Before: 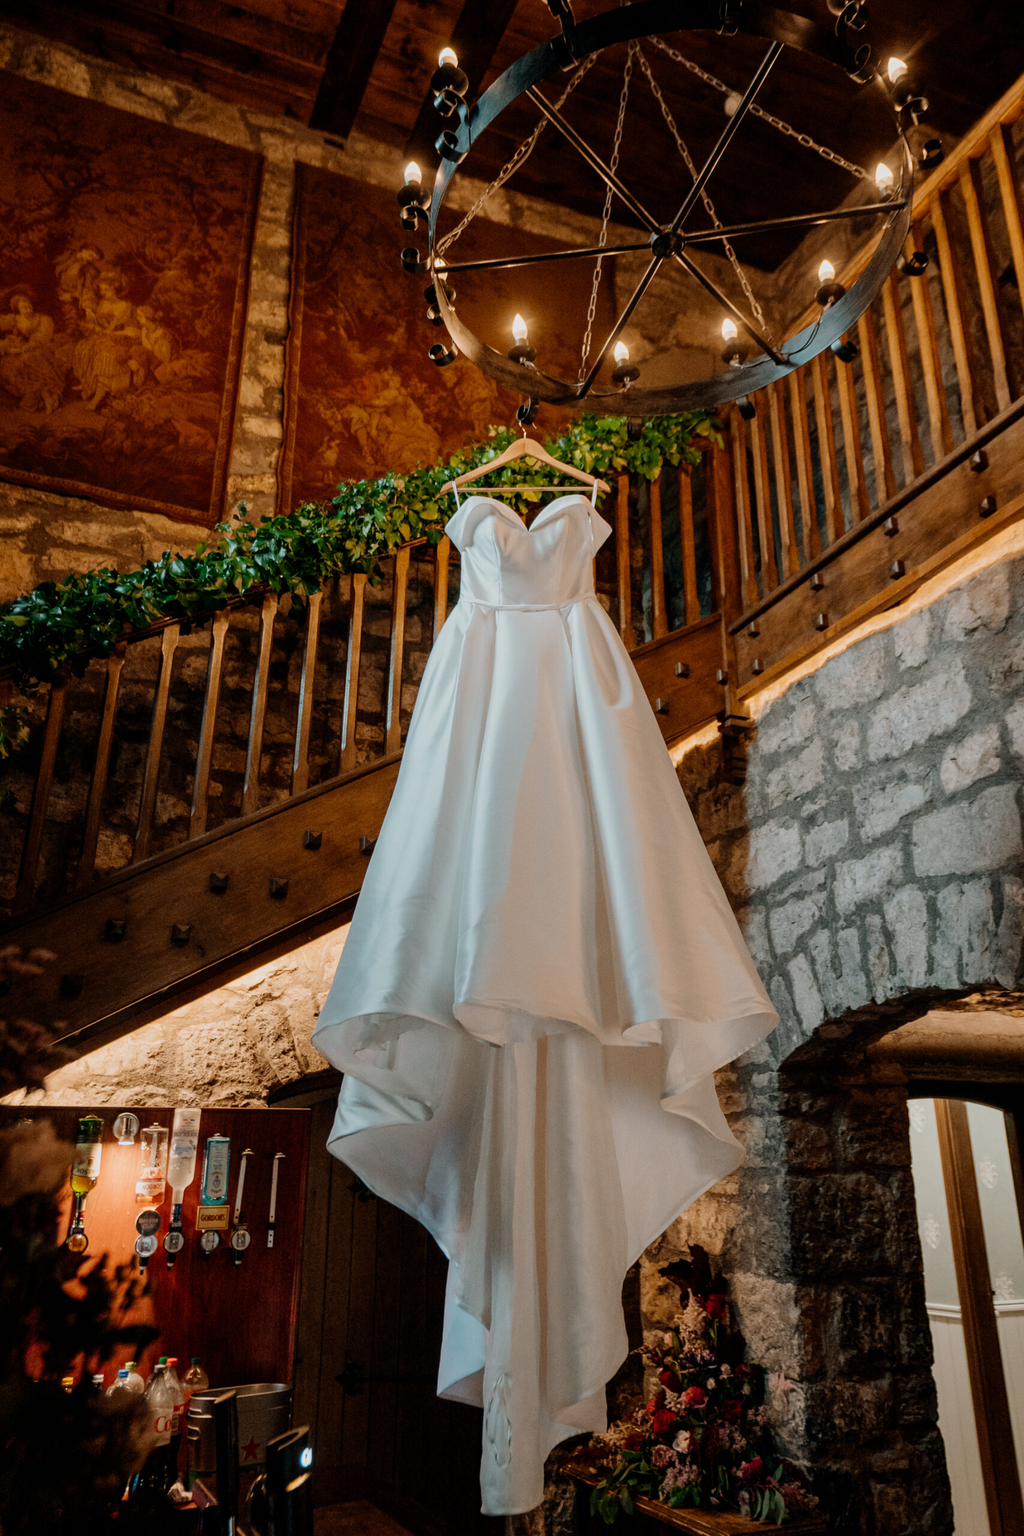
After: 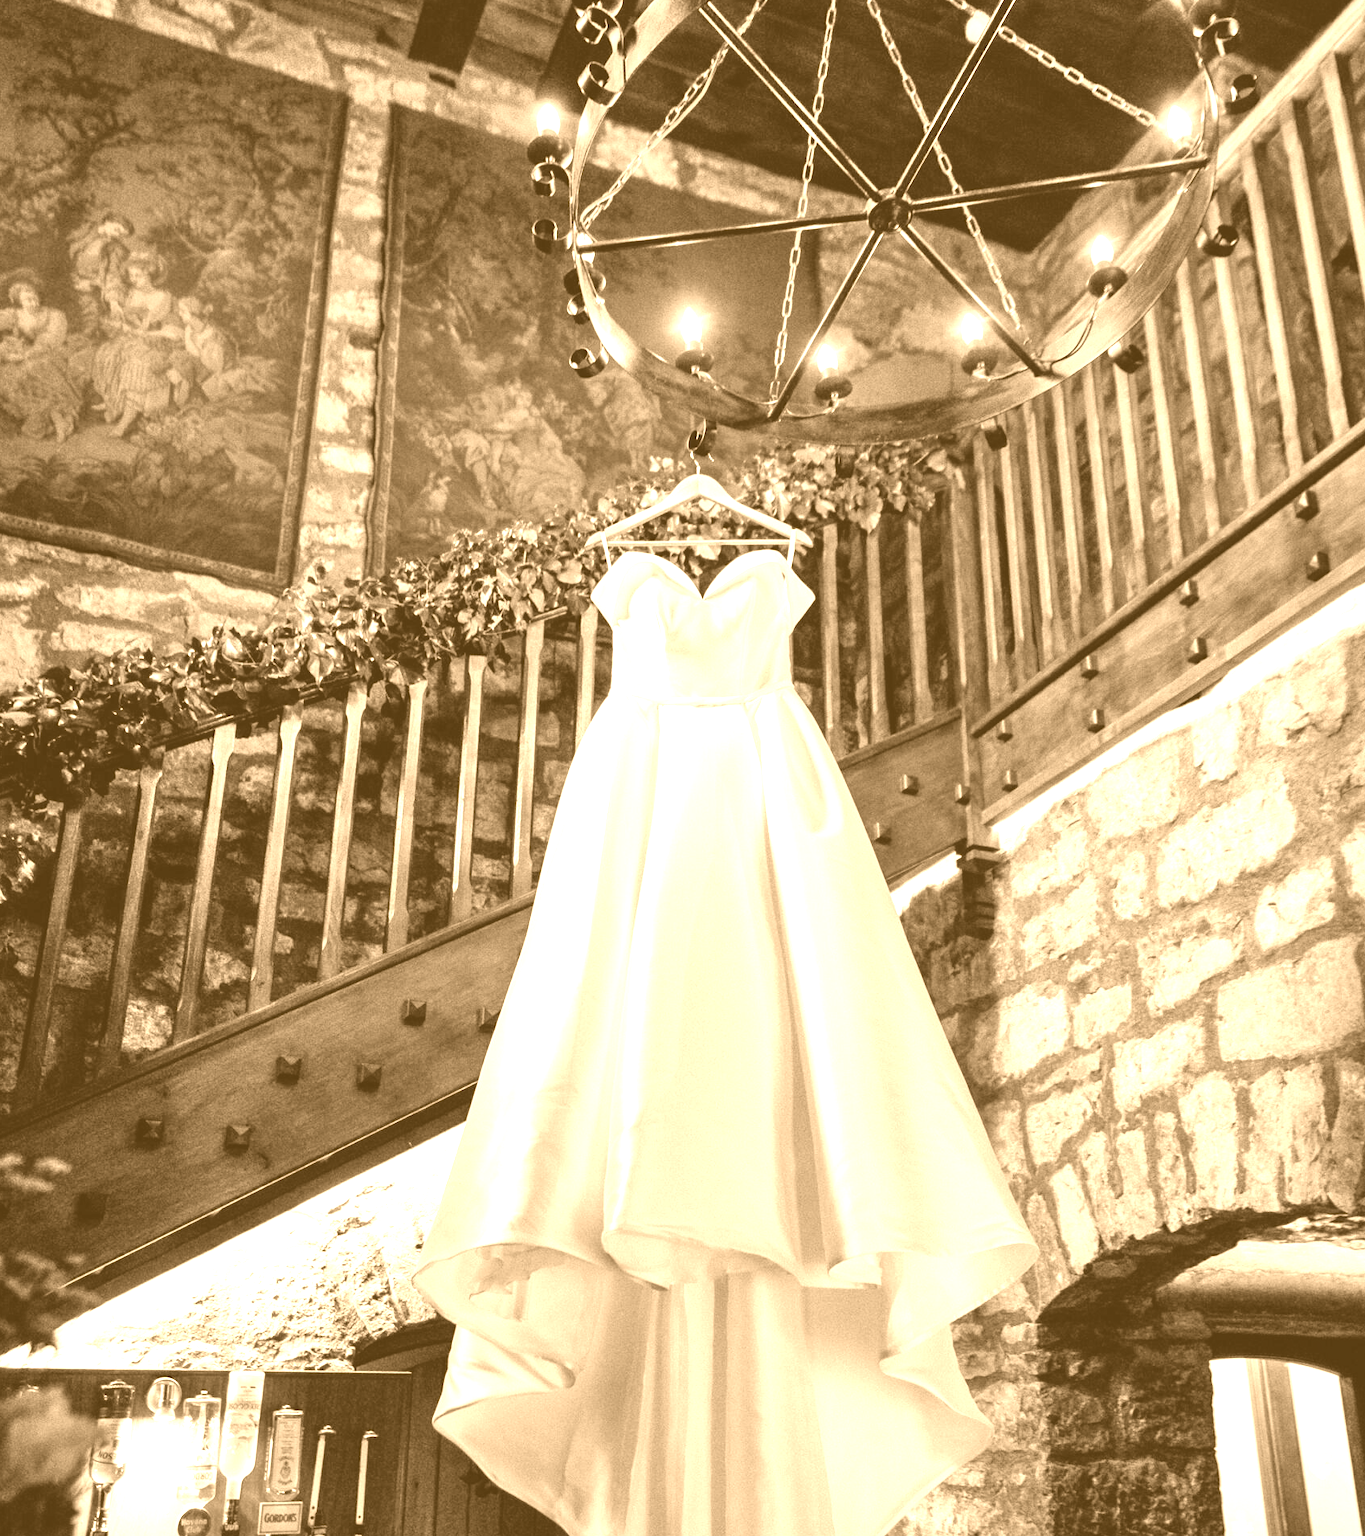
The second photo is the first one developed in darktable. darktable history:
exposure: exposure 0.95 EV, compensate highlight preservation false
colorize: hue 28.8°, source mix 100%
crop: left 0.387%, top 5.469%, bottom 19.809%
shadows and highlights: soften with gaussian
